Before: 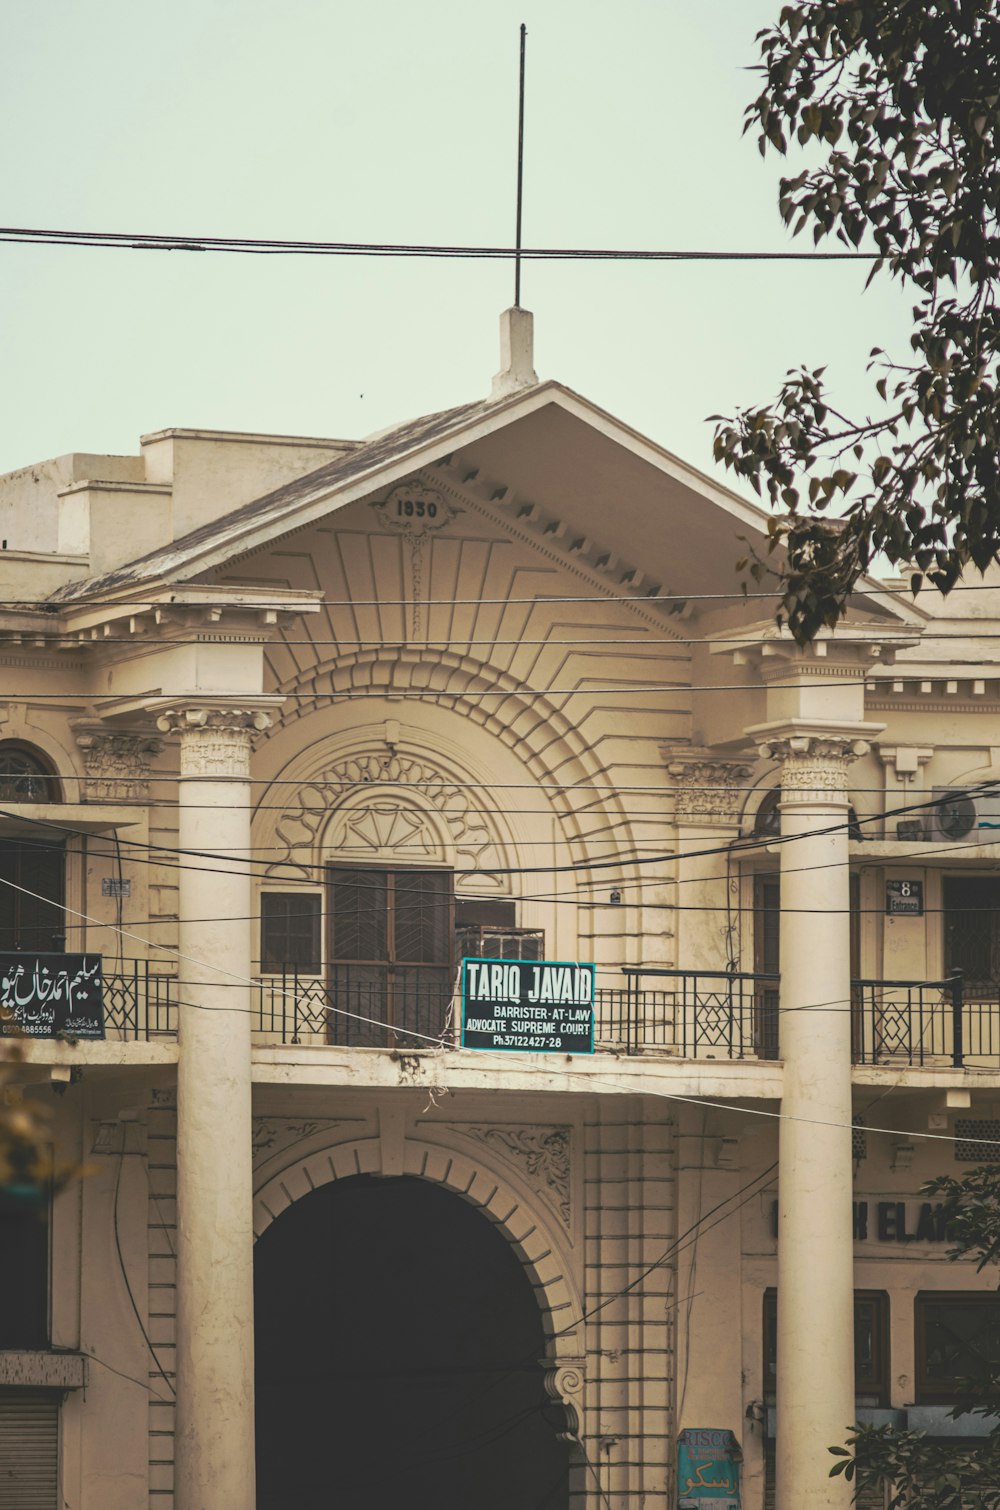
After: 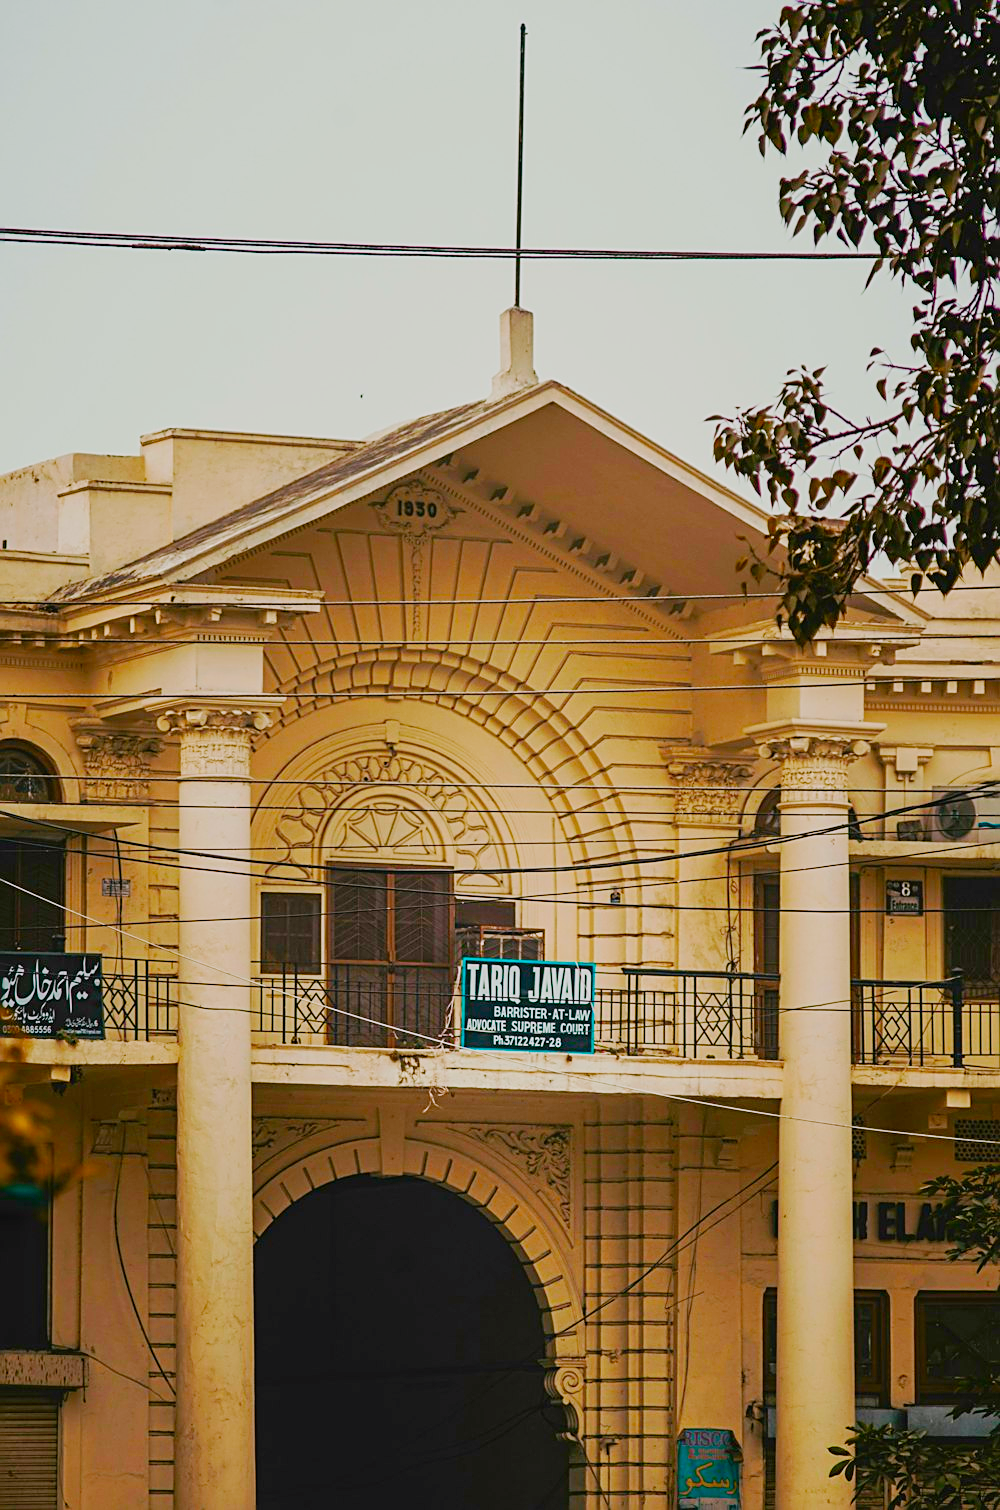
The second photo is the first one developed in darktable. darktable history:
color correction: highlights a* 1.65, highlights b* -1.75, saturation 2.45
sharpen: on, module defaults
filmic rgb: black relative exposure -7.65 EV, white relative exposure 4.56 EV, hardness 3.61, contrast 1.059, add noise in highlights 0, preserve chrominance no, color science v3 (2019), use custom middle-gray values true, contrast in highlights soft
exposure: black level correction 0.009, exposure 0.111 EV, compensate highlight preservation false
